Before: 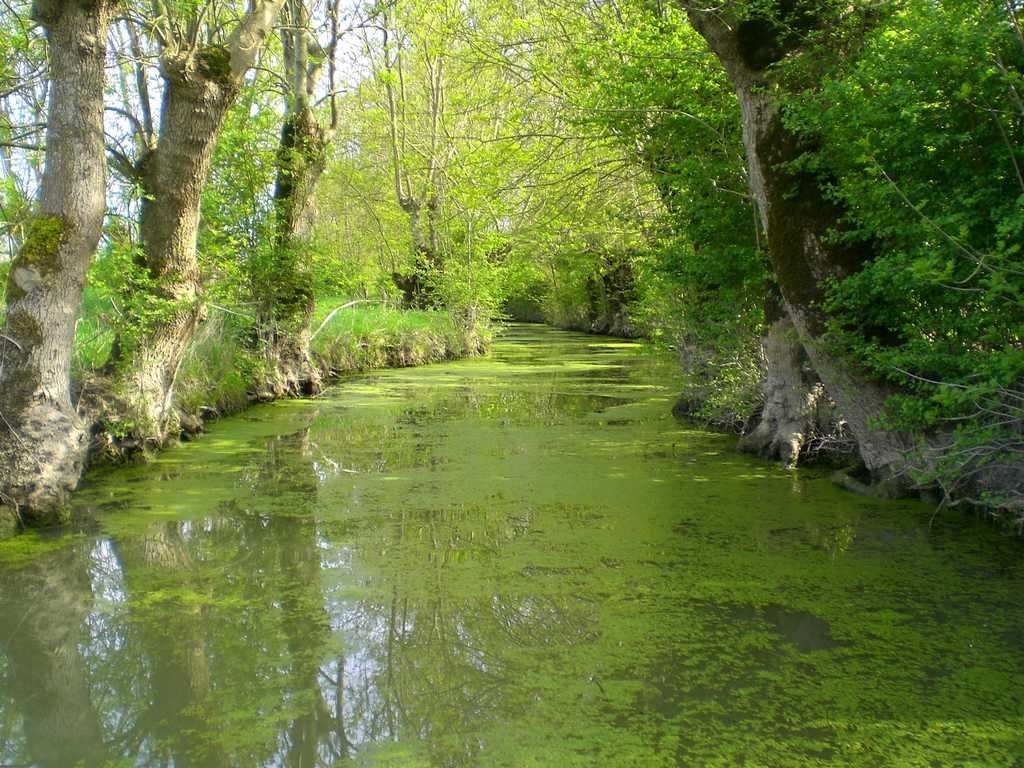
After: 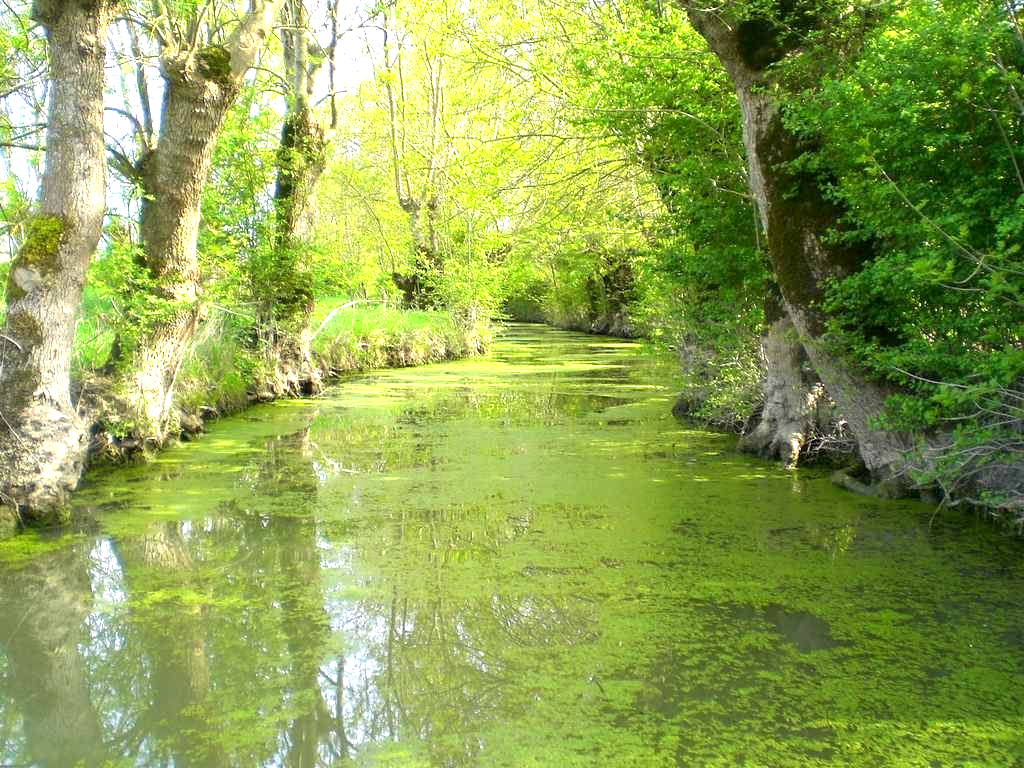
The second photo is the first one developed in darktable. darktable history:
exposure: black level correction 0.001, exposure 0.965 EV, compensate exposure bias true, compensate highlight preservation false
